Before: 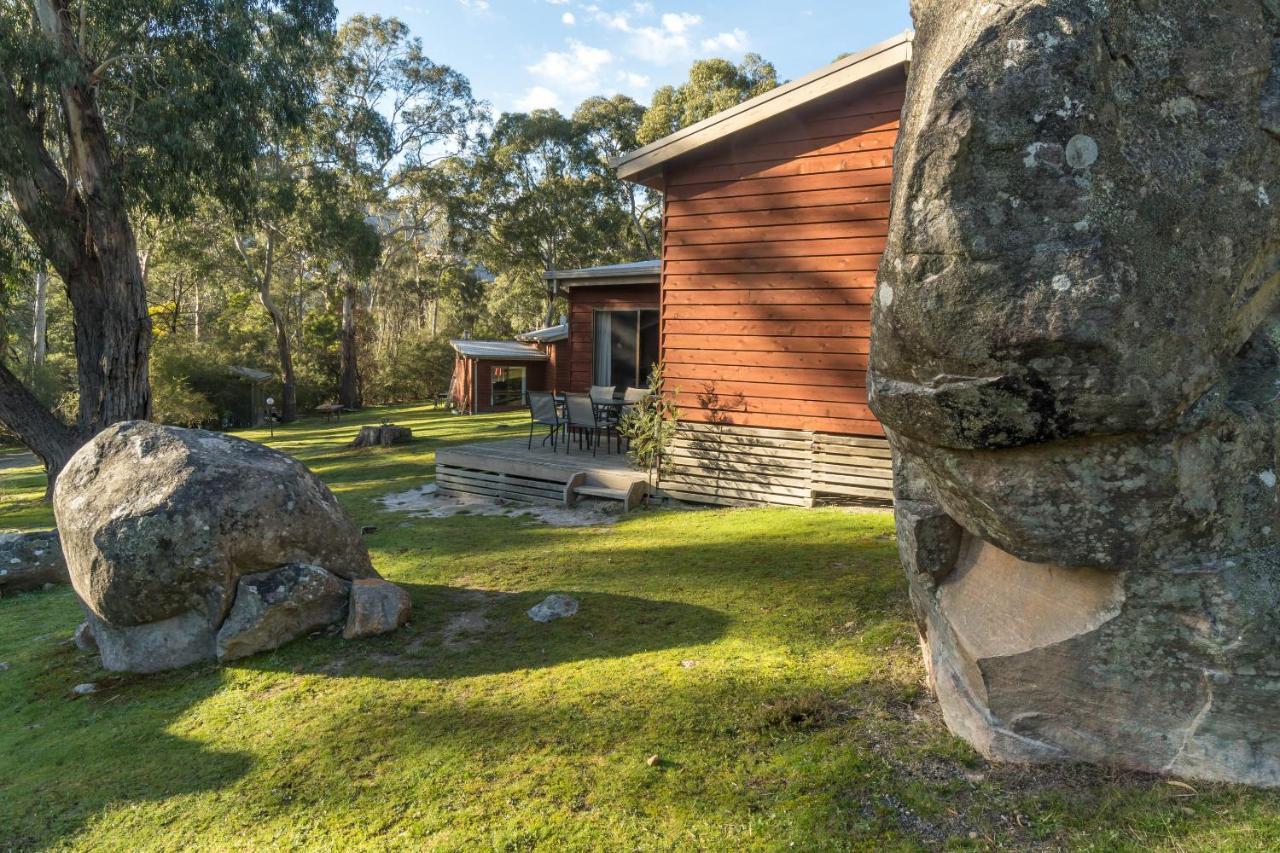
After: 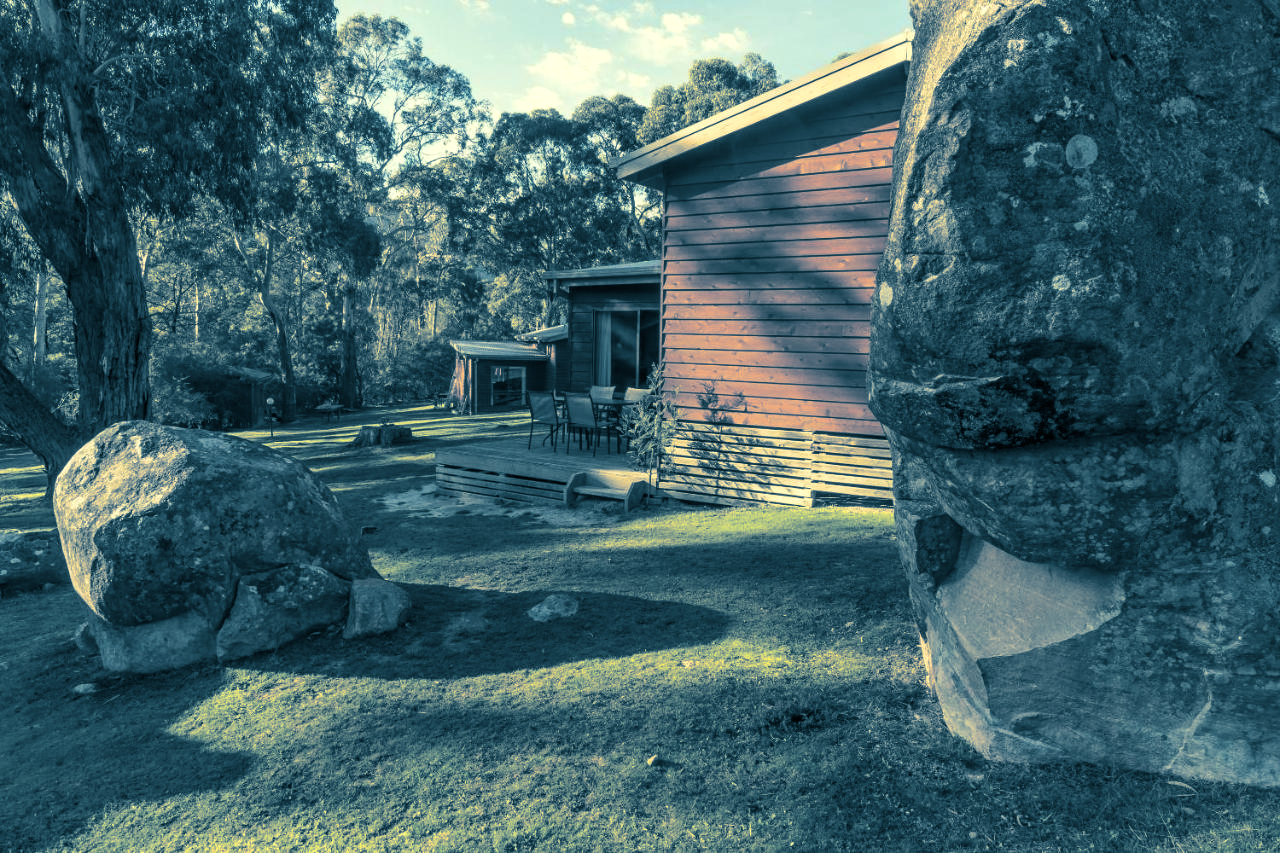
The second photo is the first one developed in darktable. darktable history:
channel mixer: red [0, 0, 0, 1, 0, 0, 0], green [0 ×4, 1, 0, 0], blue [0, 0, 0, 0.1, 0.1, 0.8, 0]
velvia: on, module defaults
split-toning: shadows › hue 212.4°, balance -70
